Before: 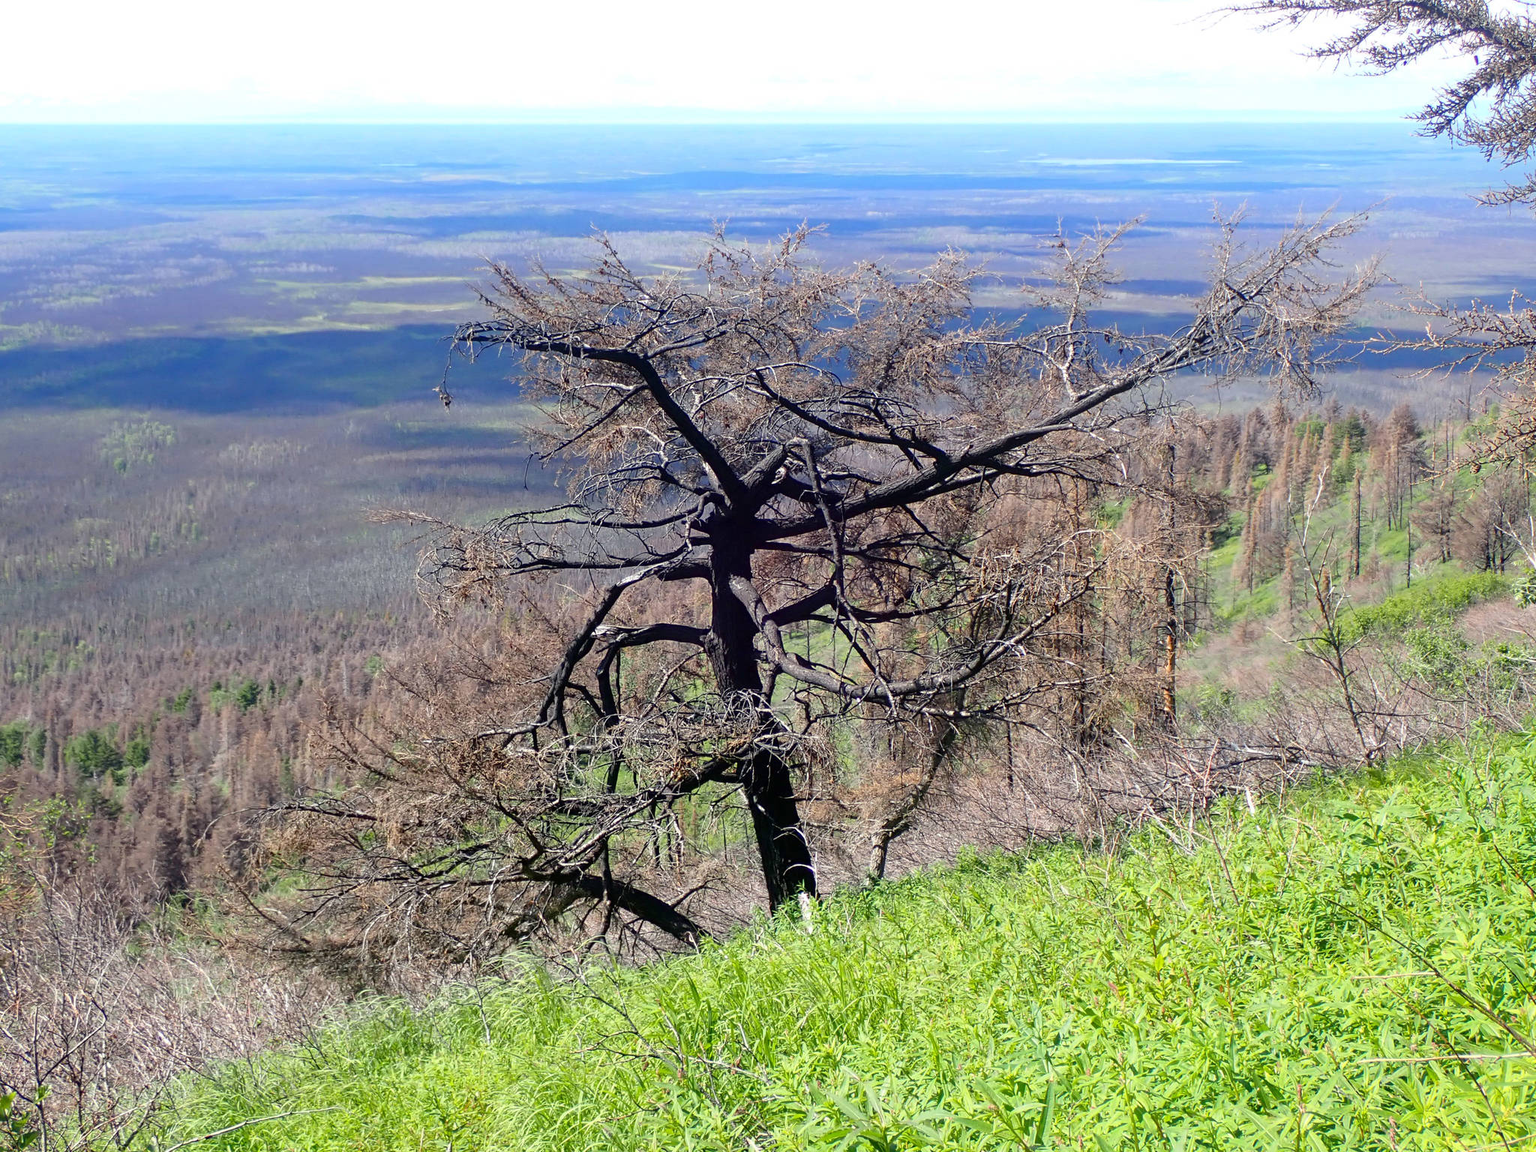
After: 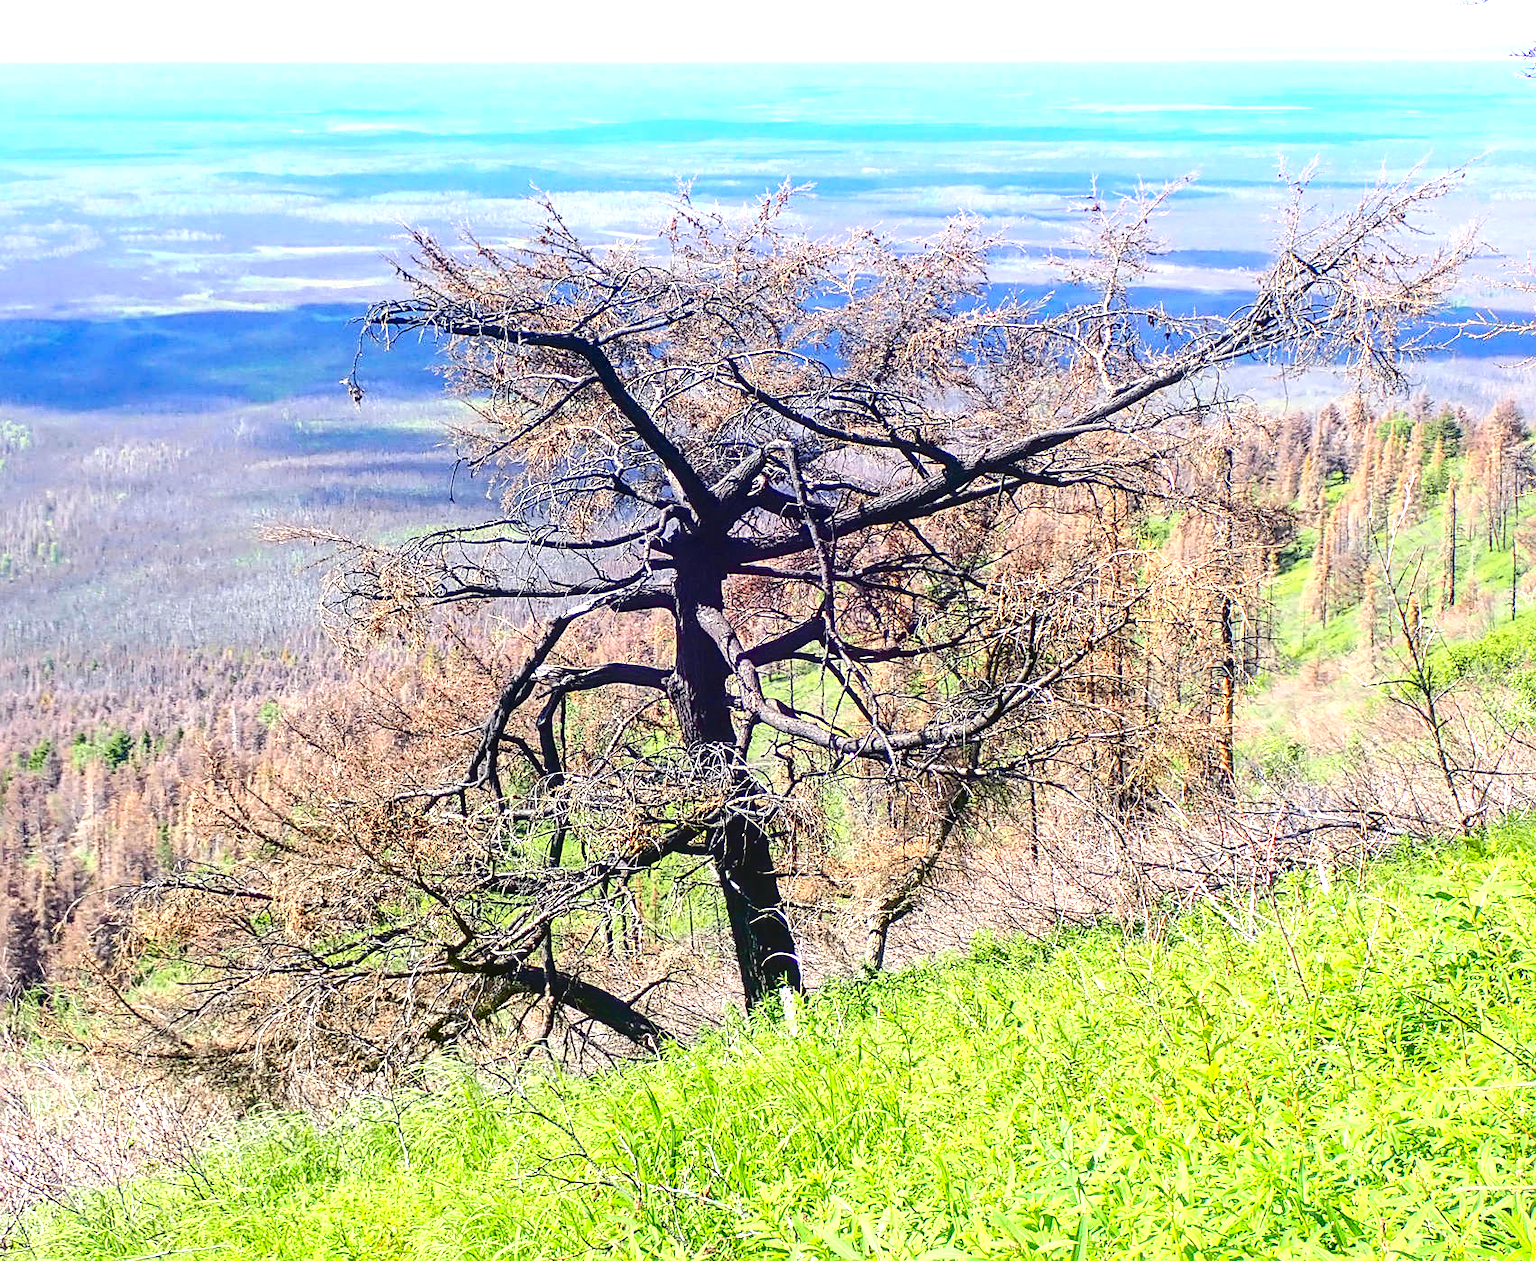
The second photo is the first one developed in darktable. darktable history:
crop: left 9.812%, top 6.313%, right 6.989%, bottom 2.593%
tone equalizer: edges refinement/feathering 500, mask exposure compensation -1.57 EV, preserve details no
local contrast: on, module defaults
sharpen: on, module defaults
exposure: black level correction 0.001, exposure 1.118 EV, compensate highlight preservation false
tone curve: curves: ch0 [(0, 0.011) (0.139, 0.106) (0.295, 0.271) (0.499, 0.523) (0.739, 0.782) (0.857, 0.879) (1, 0.967)]; ch1 [(0, 0) (0.272, 0.249) (0.39, 0.379) (0.469, 0.456) (0.495, 0.497) (0.524, 0.53) (0.588, 0.62) (0.725, 0.779) (1, 1)]; ch2 [(0, 0) (0.125, 0.089) (0.35, 0.317) (0.437, 0.42) (0.502, 0.499) (0.533, 0.553) (0.599, 0.638) (1, 1)], color space Lab, independent channels, preserve colors none
